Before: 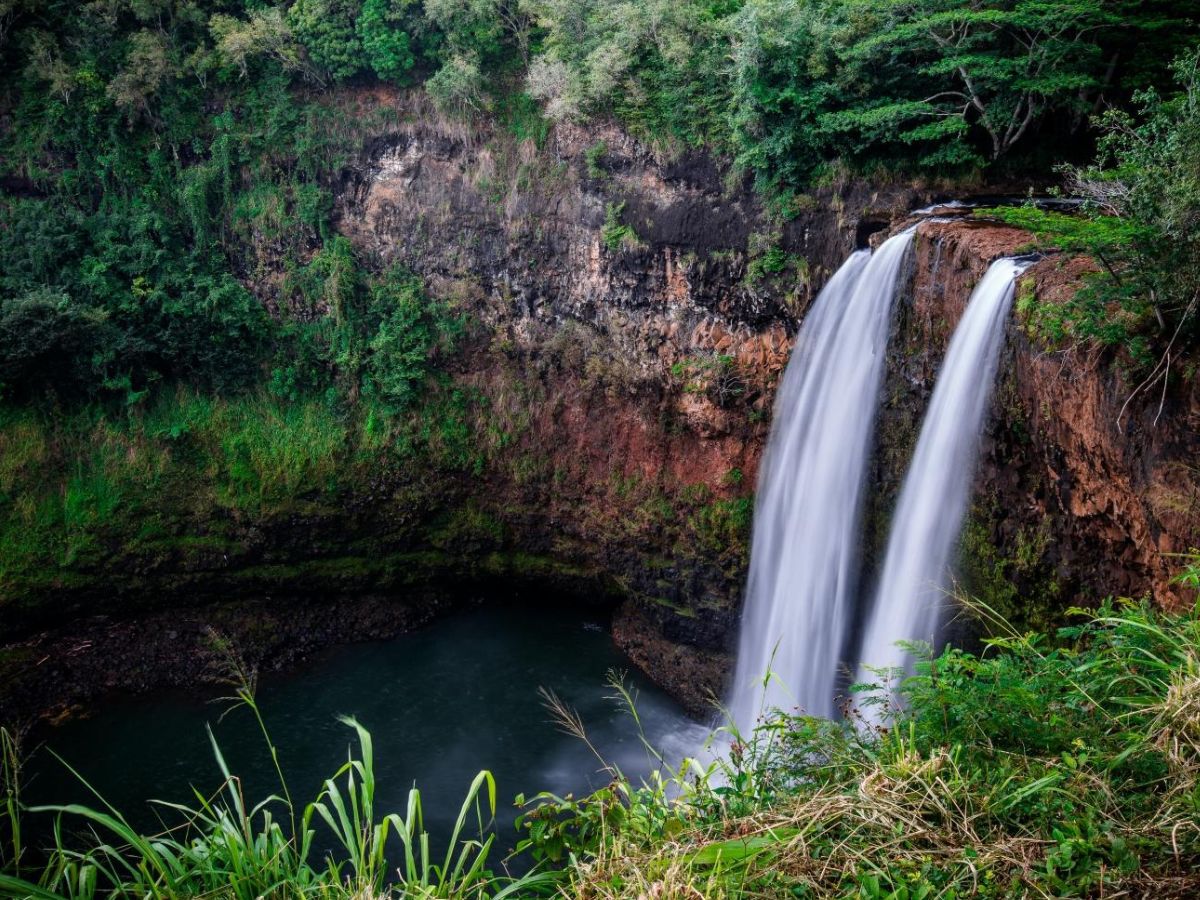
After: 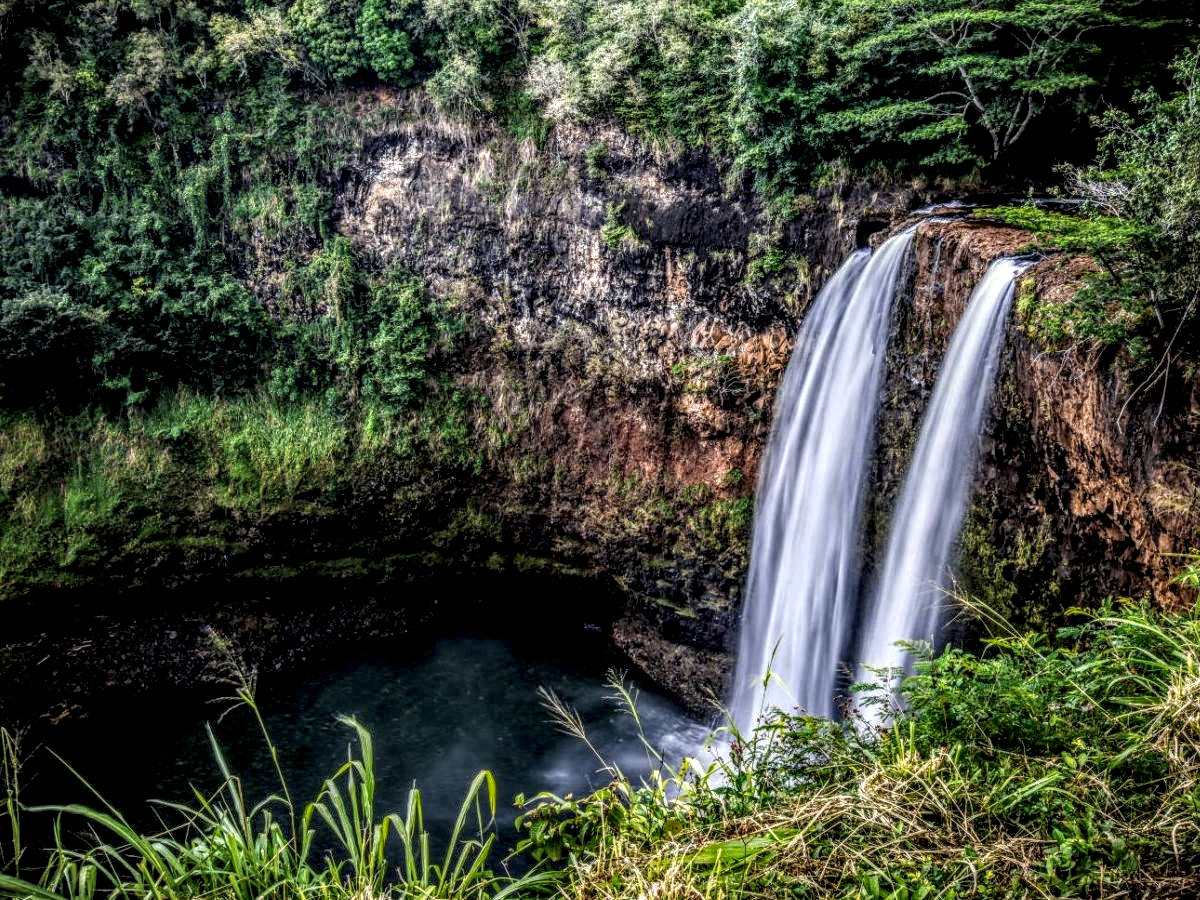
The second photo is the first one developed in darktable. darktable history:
local contrast: highlights 0%, shadows 0%, detail 300%, midtone range 0.3
color contrast: green-magenta contrast 0.8, blue-yellow contrast 1.1, unbound 0
color correction: highlights b* 3
